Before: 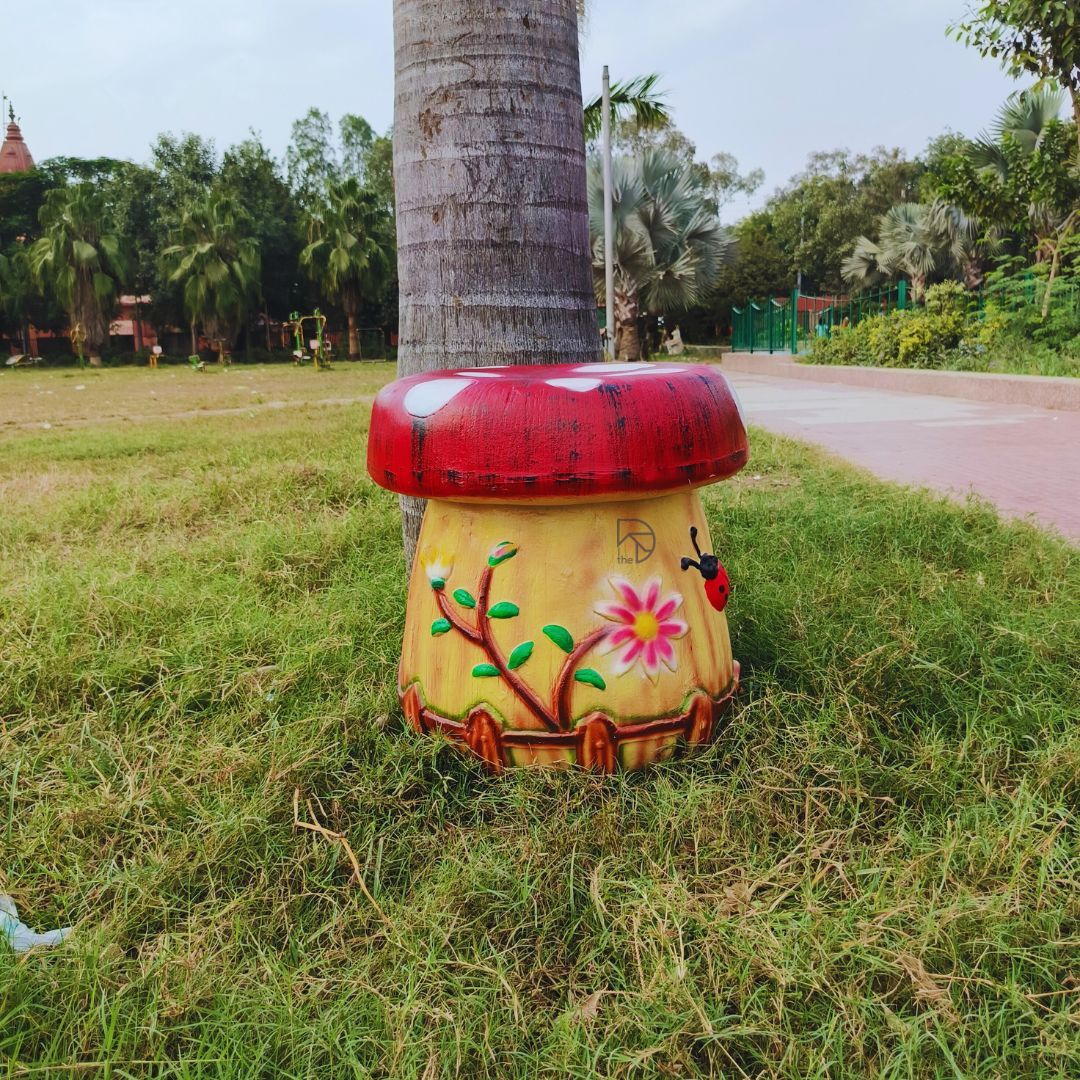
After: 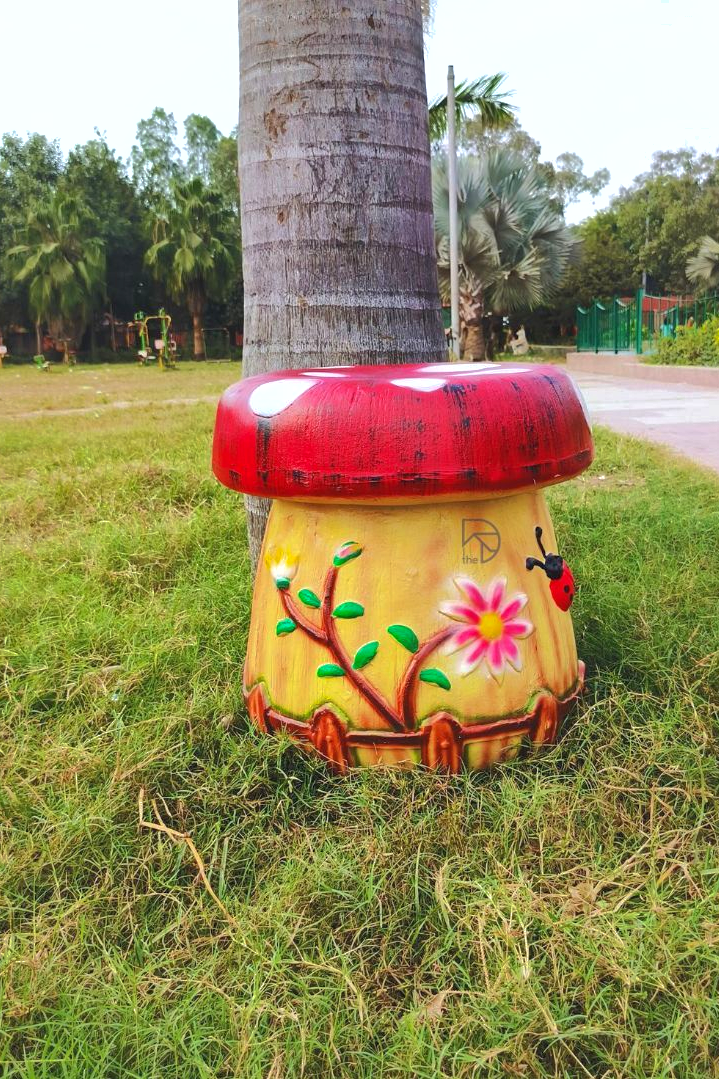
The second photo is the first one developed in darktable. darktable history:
crop and rotate: left 14.436%, right 18.898%
shadows and highlights: shadows 40, highlights -60
exposure: exposure 0.636 EV, compensate highlight preservation false
